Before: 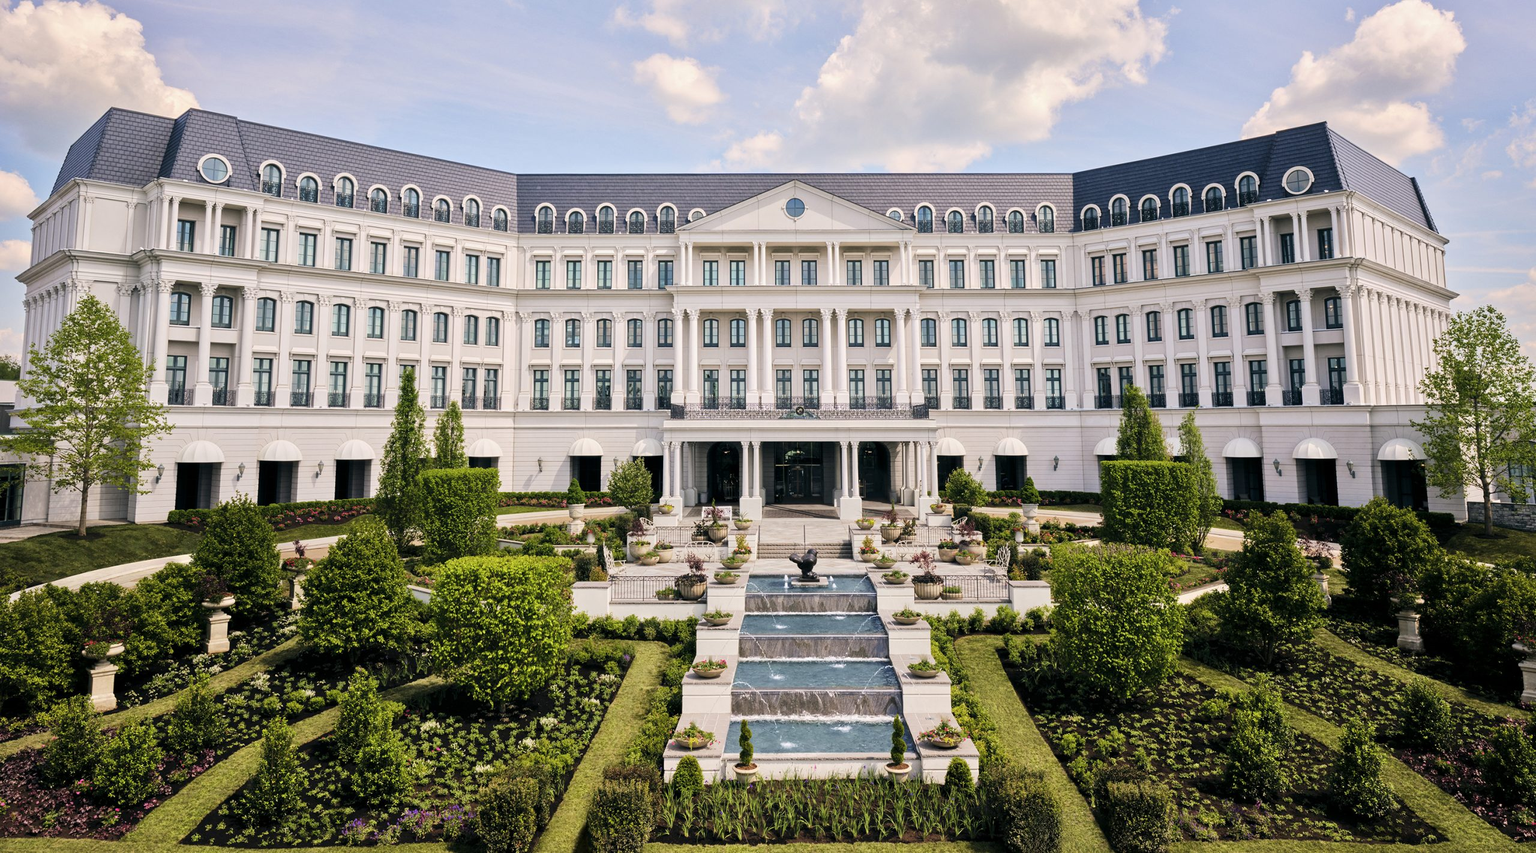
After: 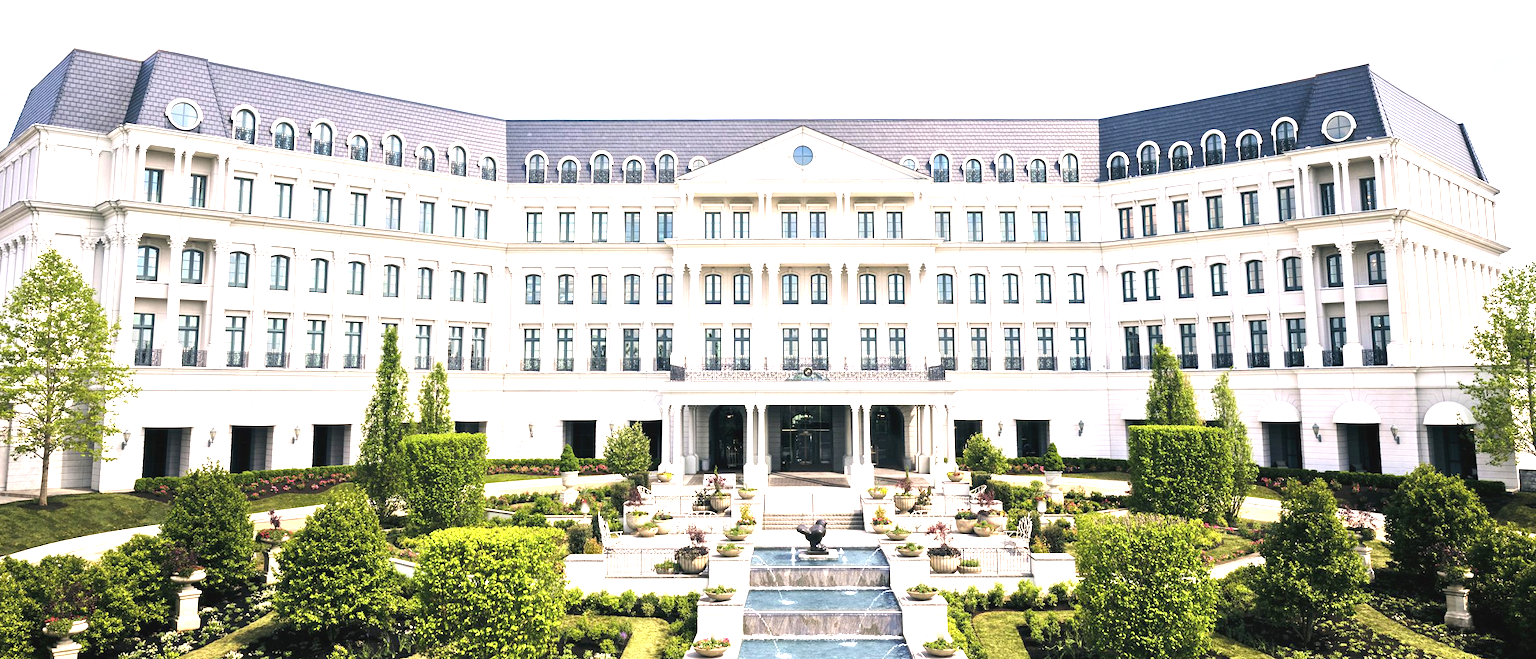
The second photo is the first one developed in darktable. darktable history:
crop: left 2.737%, top 7.287%, right 3.421%, bottom 20.179%
exposure: black level correction -0.002, exposure 1.35 EV, compensate highlight preservation false
